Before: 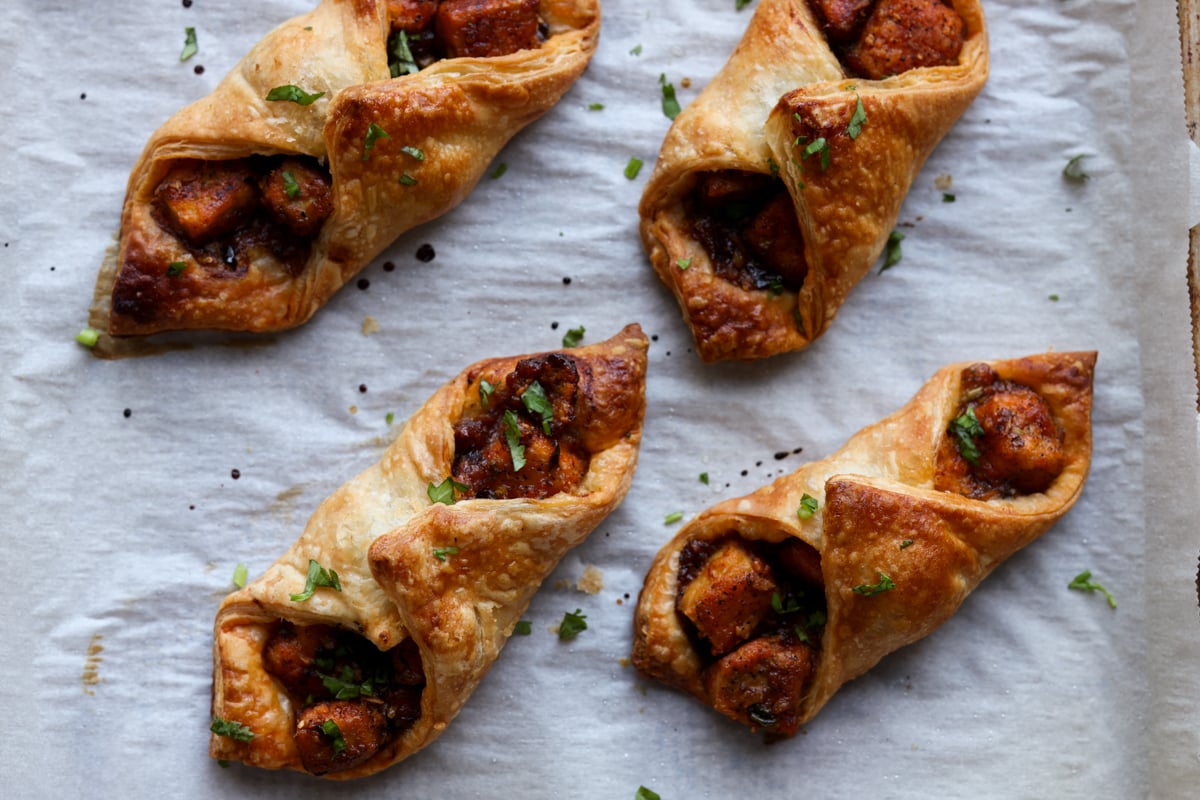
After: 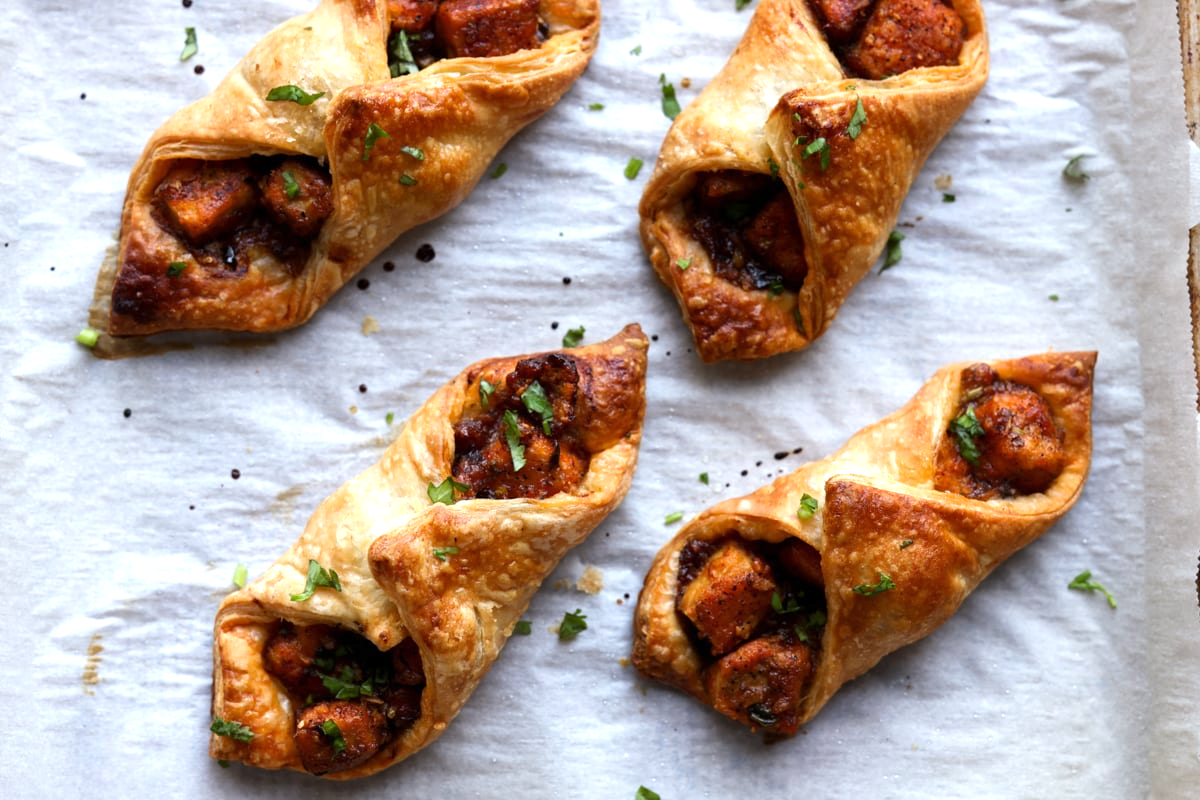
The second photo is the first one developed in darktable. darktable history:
exposure "Extra Printing Brightness": exposure 0.636 EV, compensate highlight preservation false
